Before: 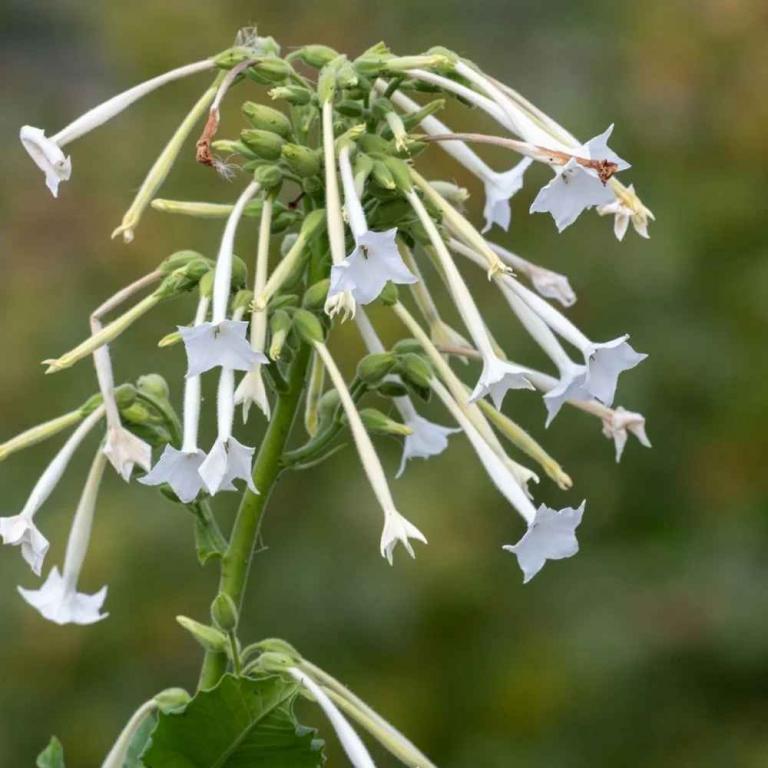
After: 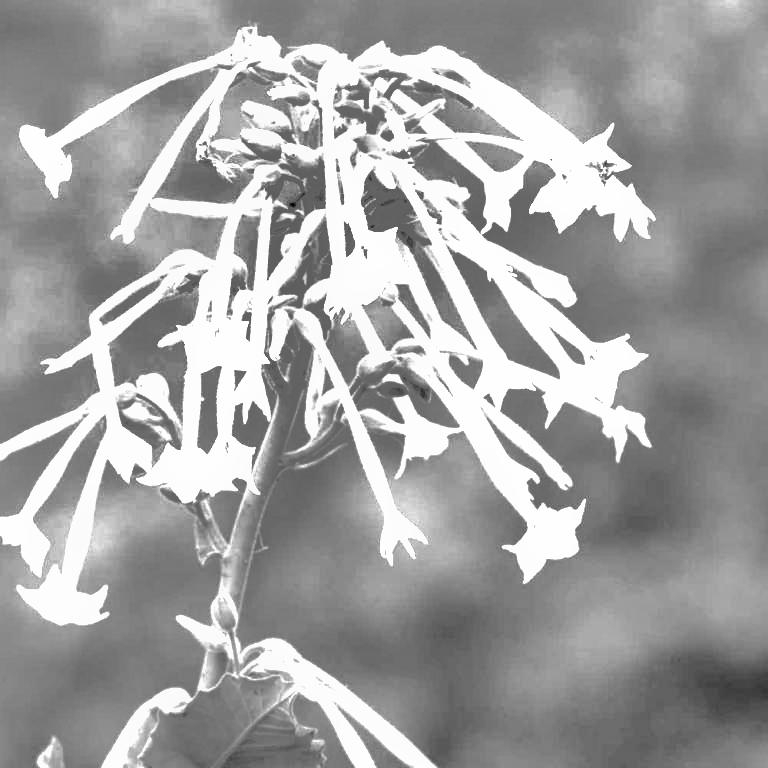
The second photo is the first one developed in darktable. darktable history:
shadows and highlights: shadows 25, highlights -70
exposure: black level correction 0.005, exposure 2.084 EV, compensate highlight preservation false
monochrome: on, module defaults
